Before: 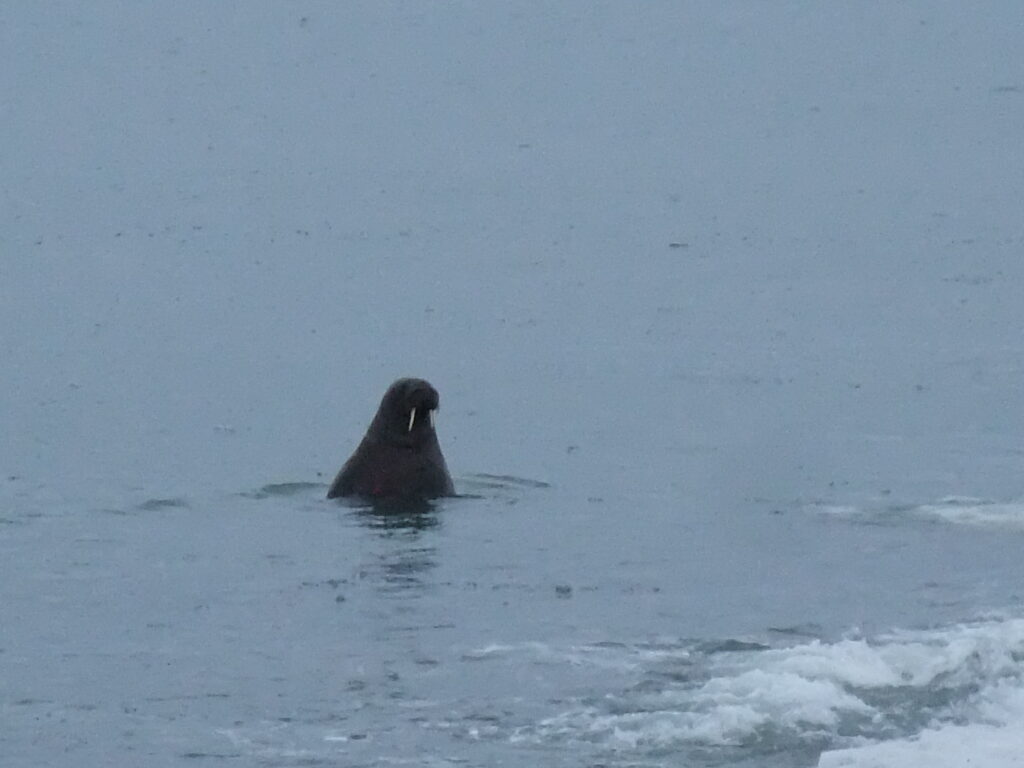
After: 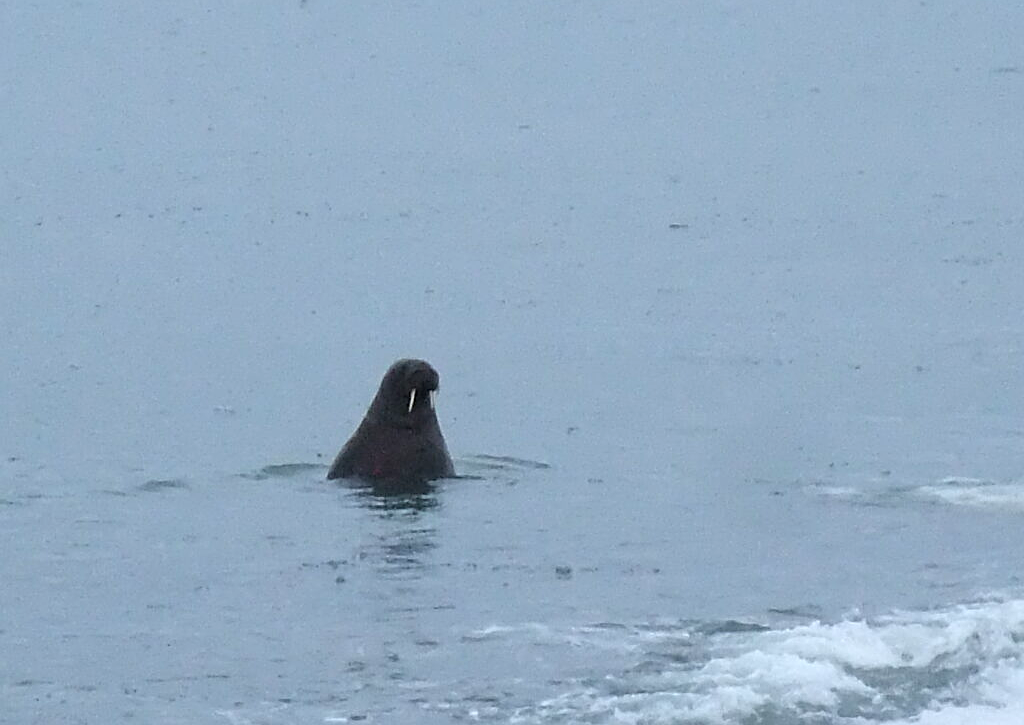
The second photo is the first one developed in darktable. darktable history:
exposure: black level correction 0.001, exposure 0.5 EV, compensate exposure bias true, compensate highlight preservation false
crop and rotate: top 2.479%, bottom 3.018%
sharpen: on, module defaults
